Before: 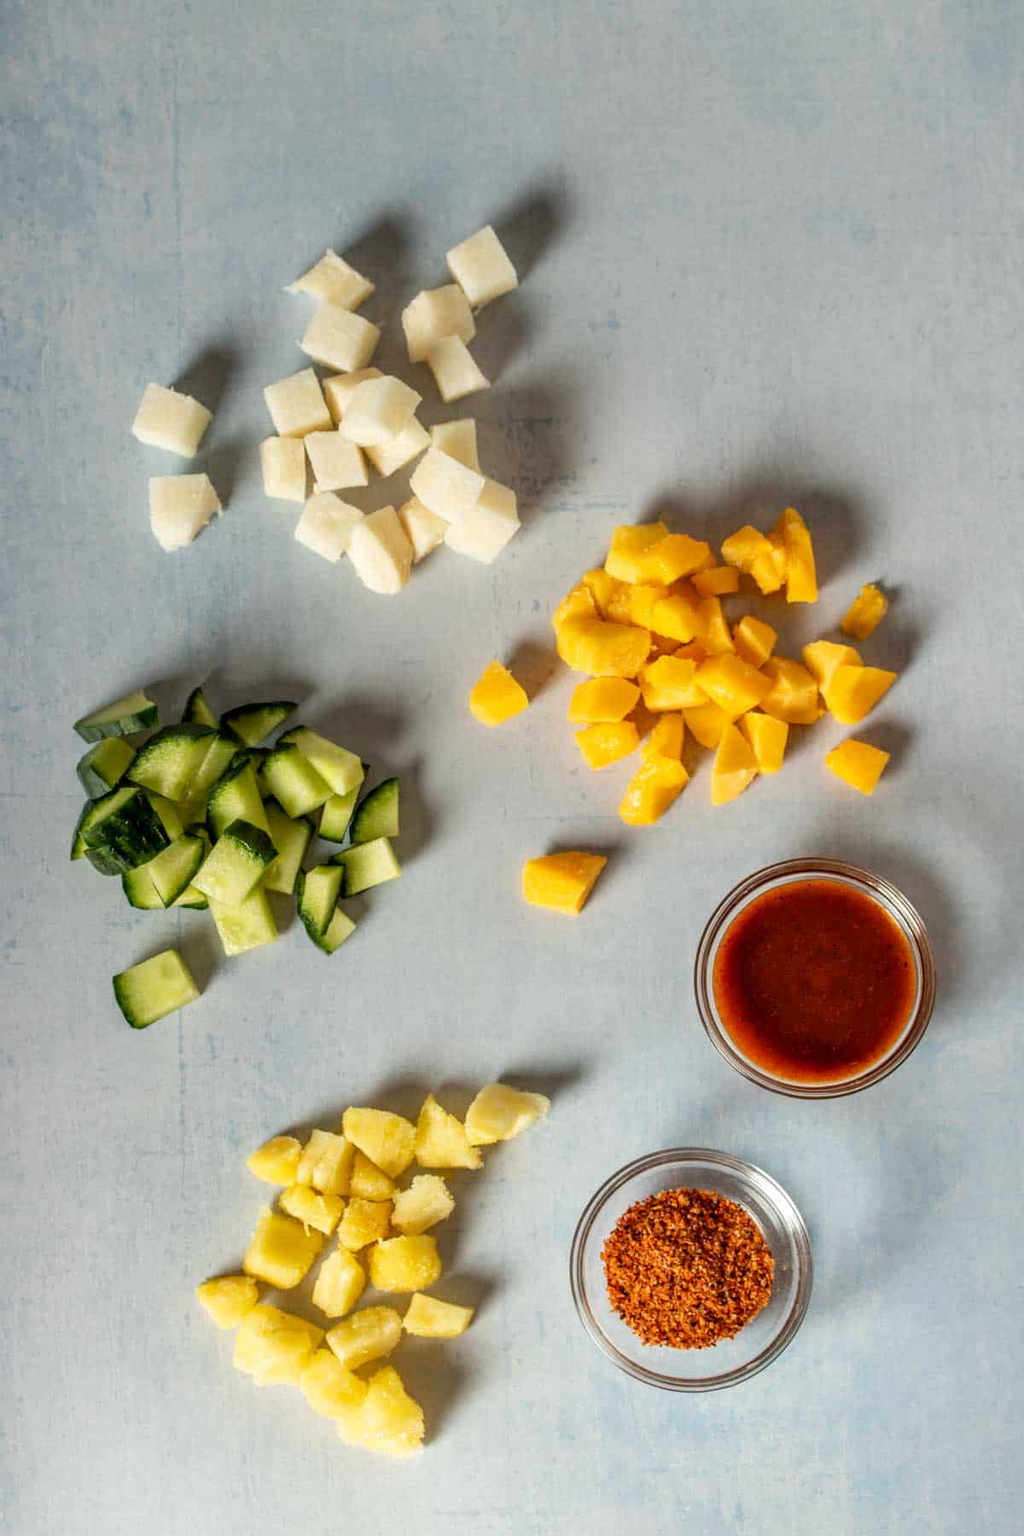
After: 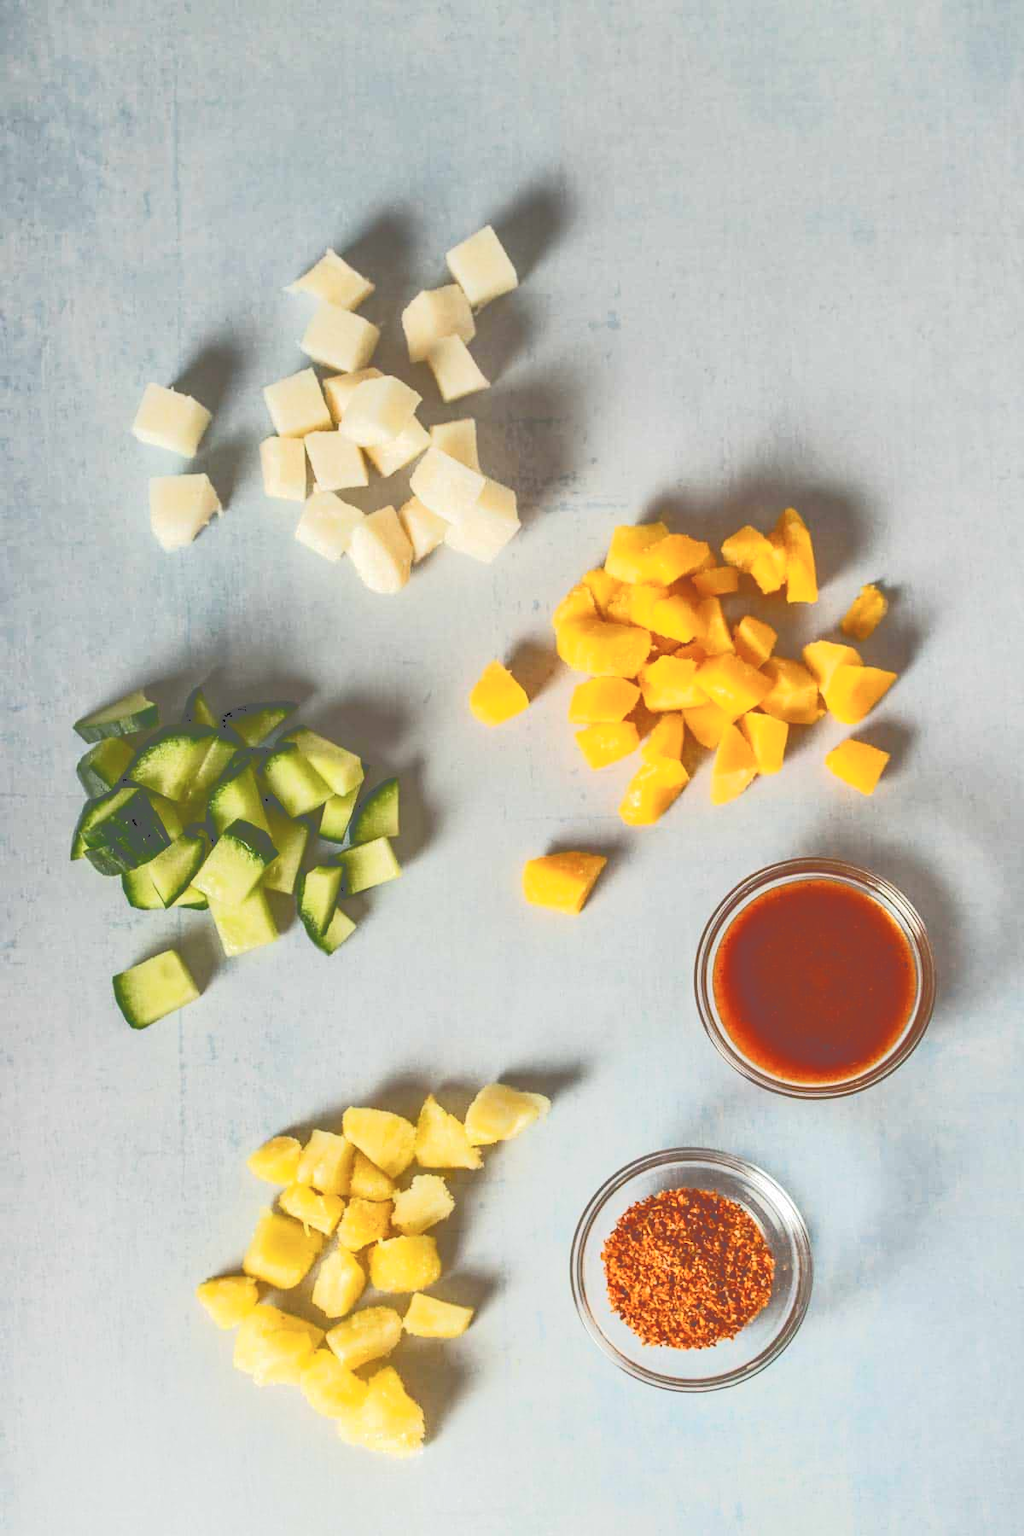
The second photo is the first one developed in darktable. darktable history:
tone curve: curves: ch0 [(0, 0) (0.003, 0.345) (0.011, 0.345) (0.025, 0.345) (0.044, 0.349) (0.069, 0.353) (0.1, 0.356) (0.136, 0.359) (0.177, 0.366) (0.224, 0.378) (0.277, 0.398) (0.335, 0.429) (0.399, 0.476) (0.468, 0.545) (0.543, 0.624) (0.623, 0.721) (0.709, 0.811) (0.801, 0.876) (0.898, 0.913) (1, 1)], color space Lab, independent channels, preserve colors none
